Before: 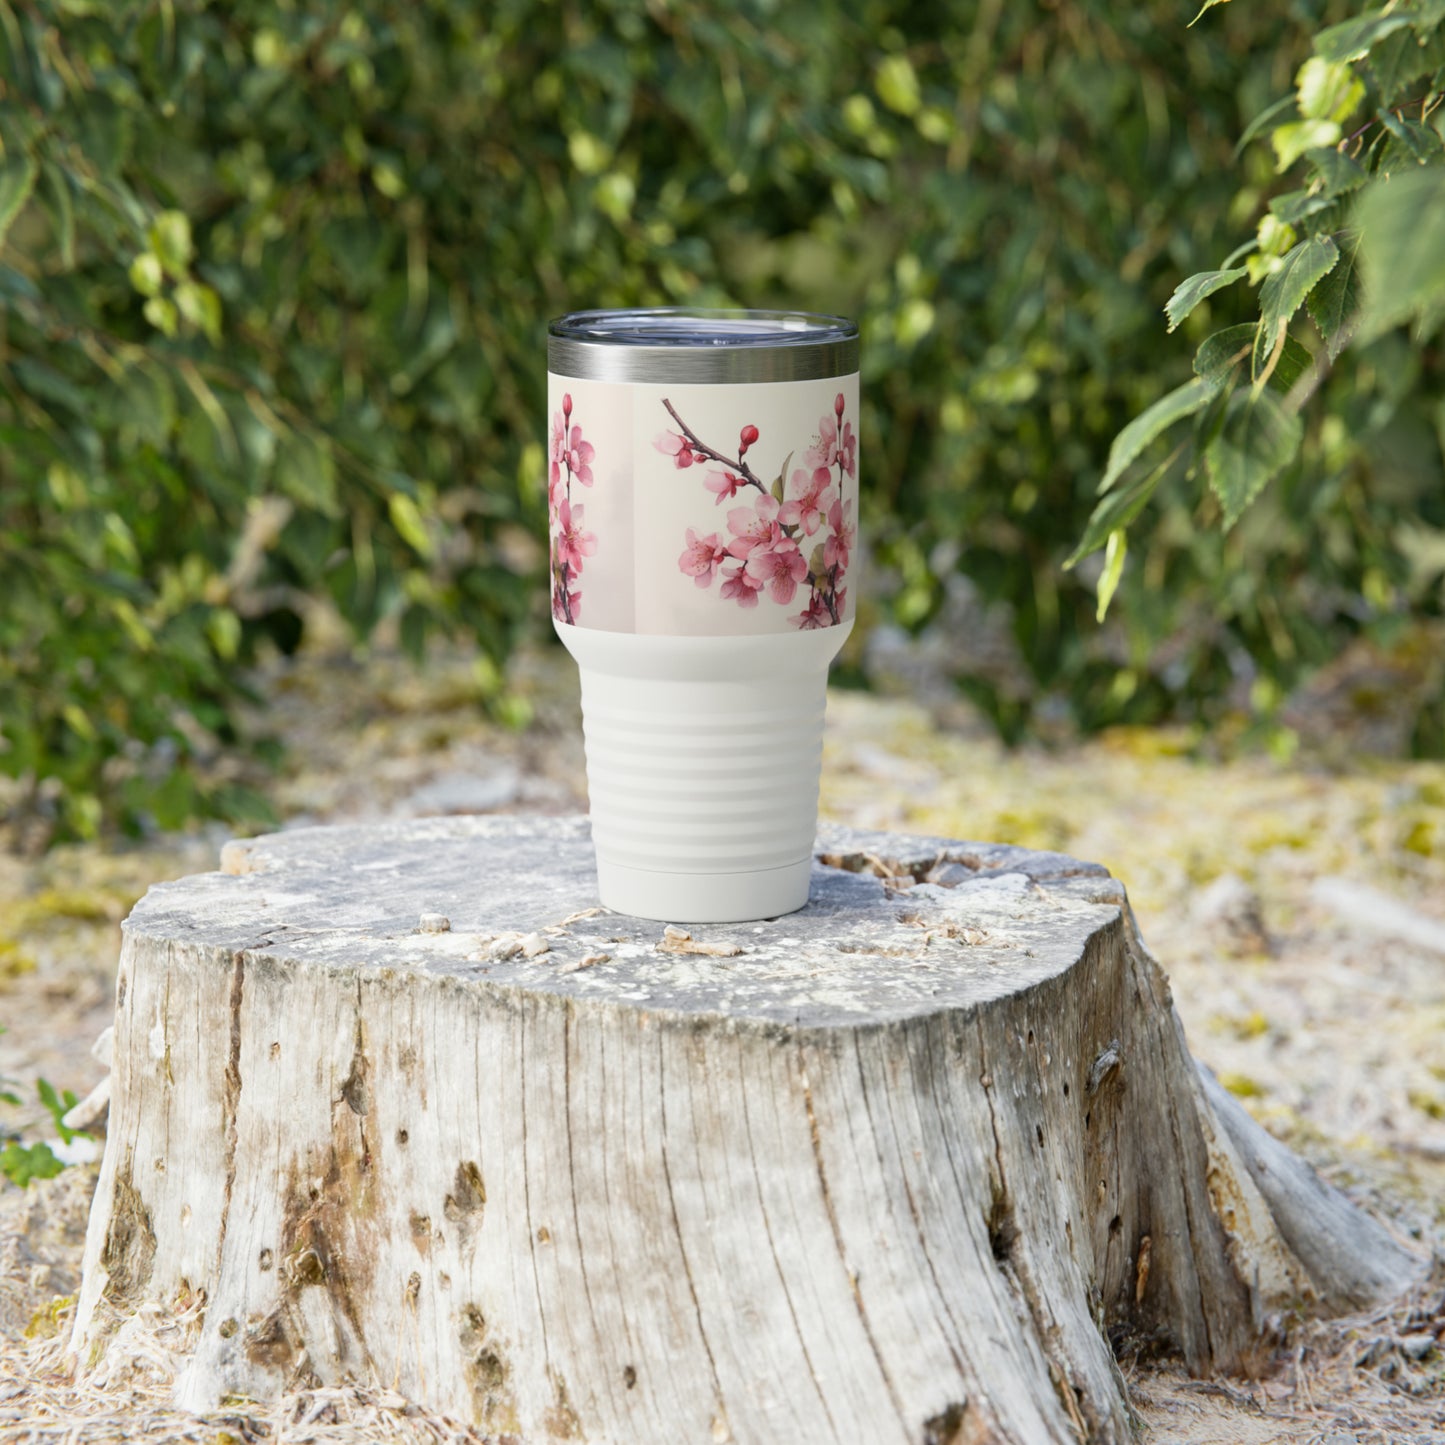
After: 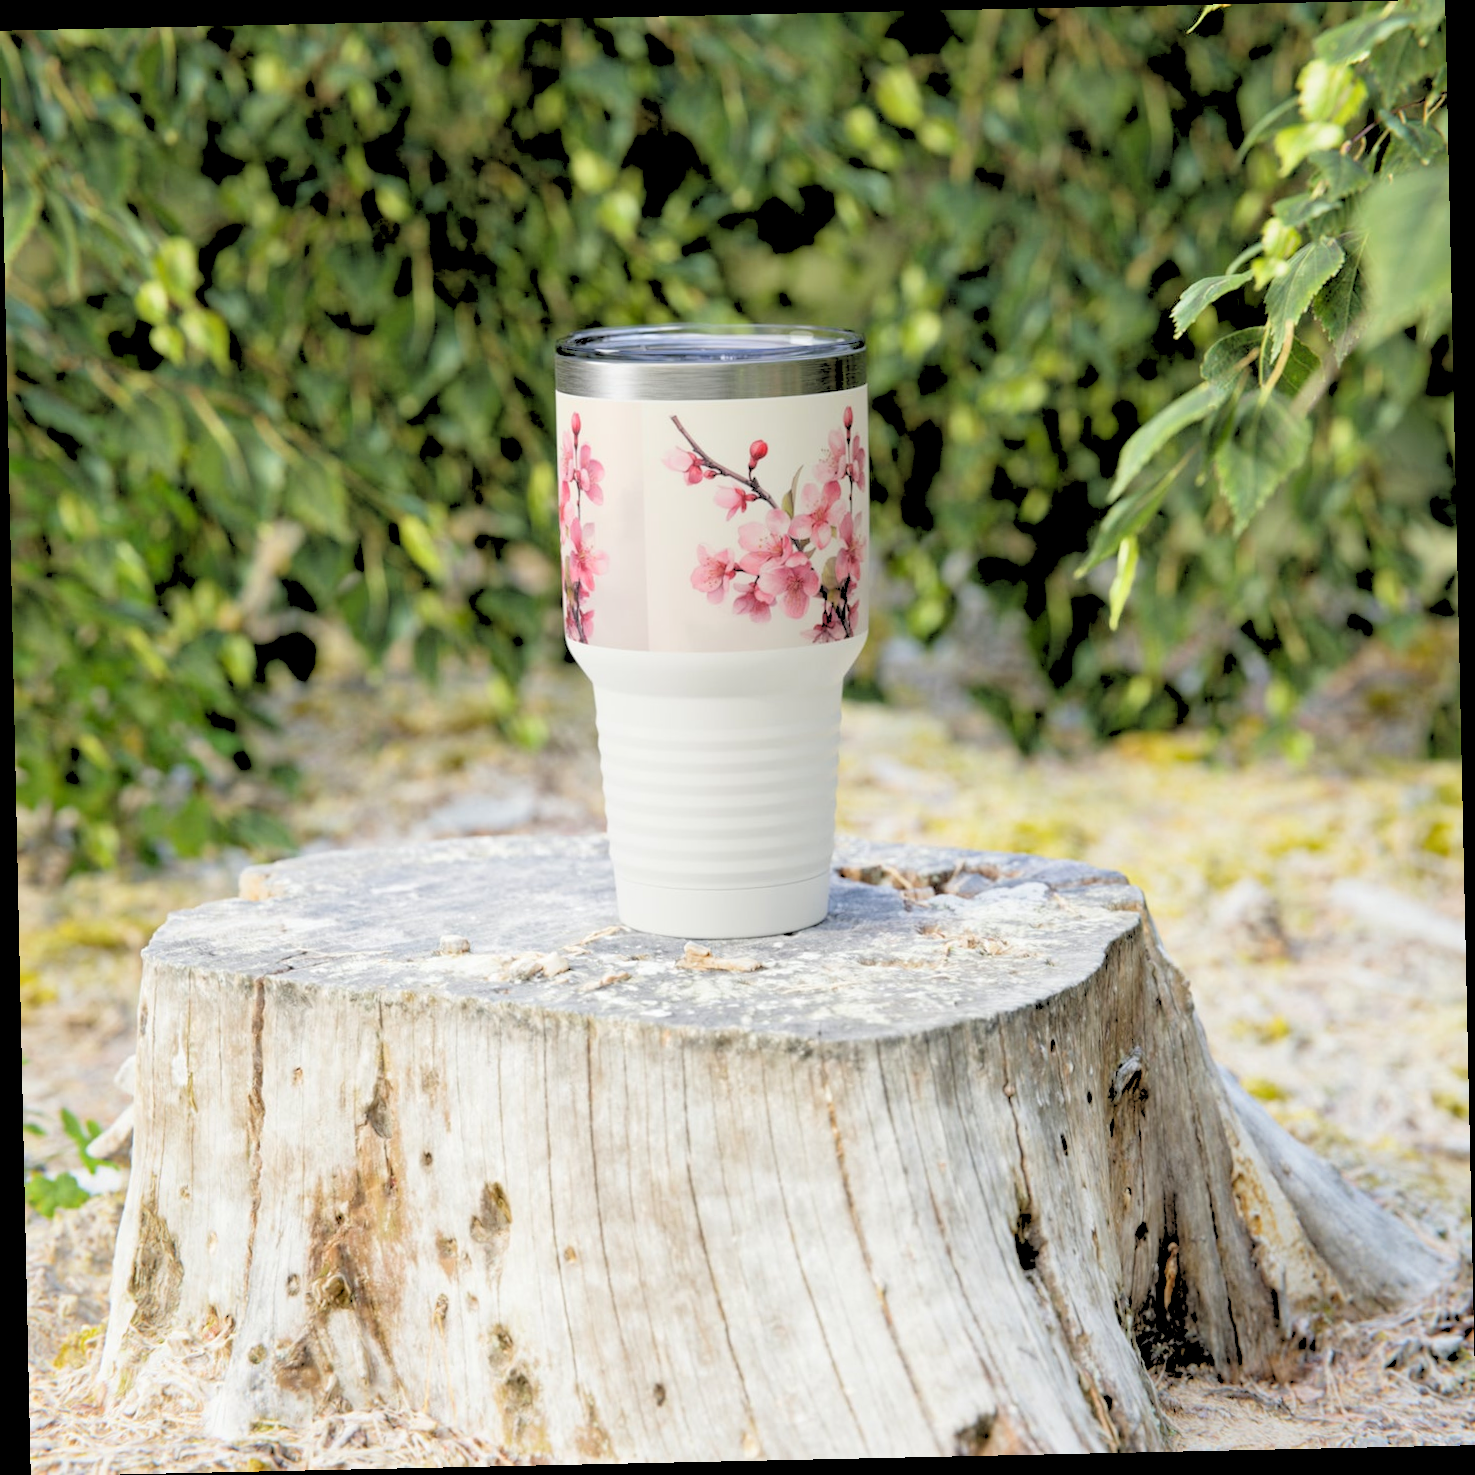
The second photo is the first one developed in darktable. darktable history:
rotate and perspective: rotation -1.24°, automatic cropping off
rgb levels: levels [[0.027, 0.429, 0.996], [0, 0.5, 1], [0, 0.5, 1]]
